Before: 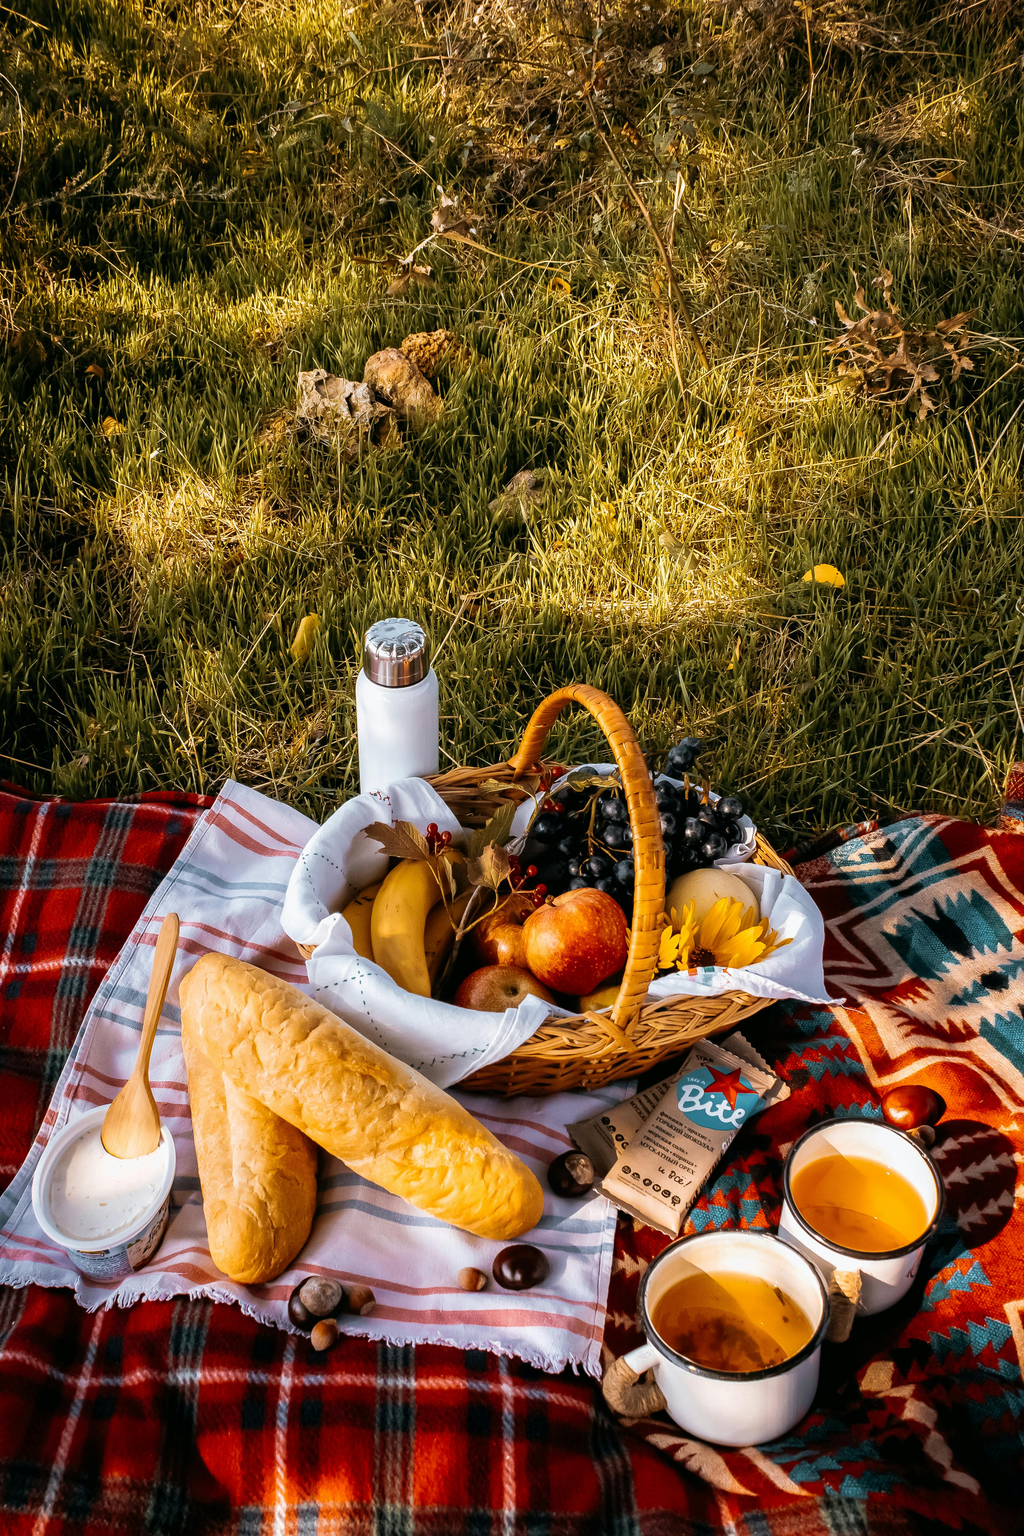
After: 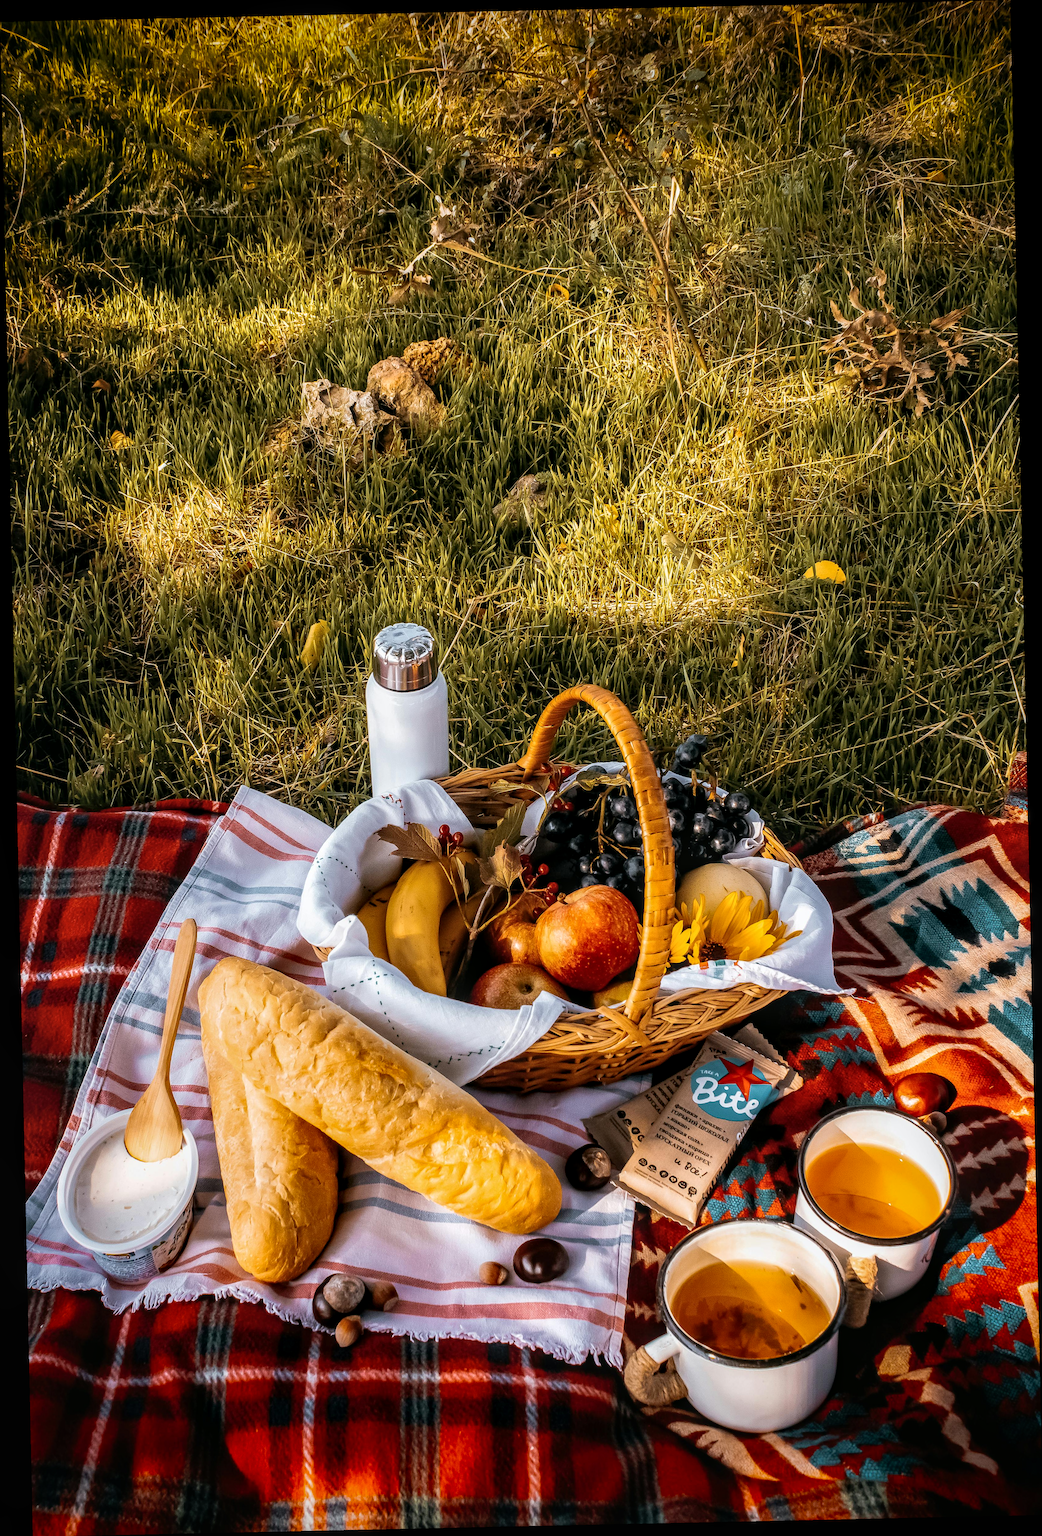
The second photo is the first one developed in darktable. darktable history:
local contrast: on, module defaults
rotate and perspective: rotation -1.24°, automatic cropping off
vignetting: fall-off start 88.53%, fall-off radius 44.2%, saturation 0.376, width/height ratio 1.161
